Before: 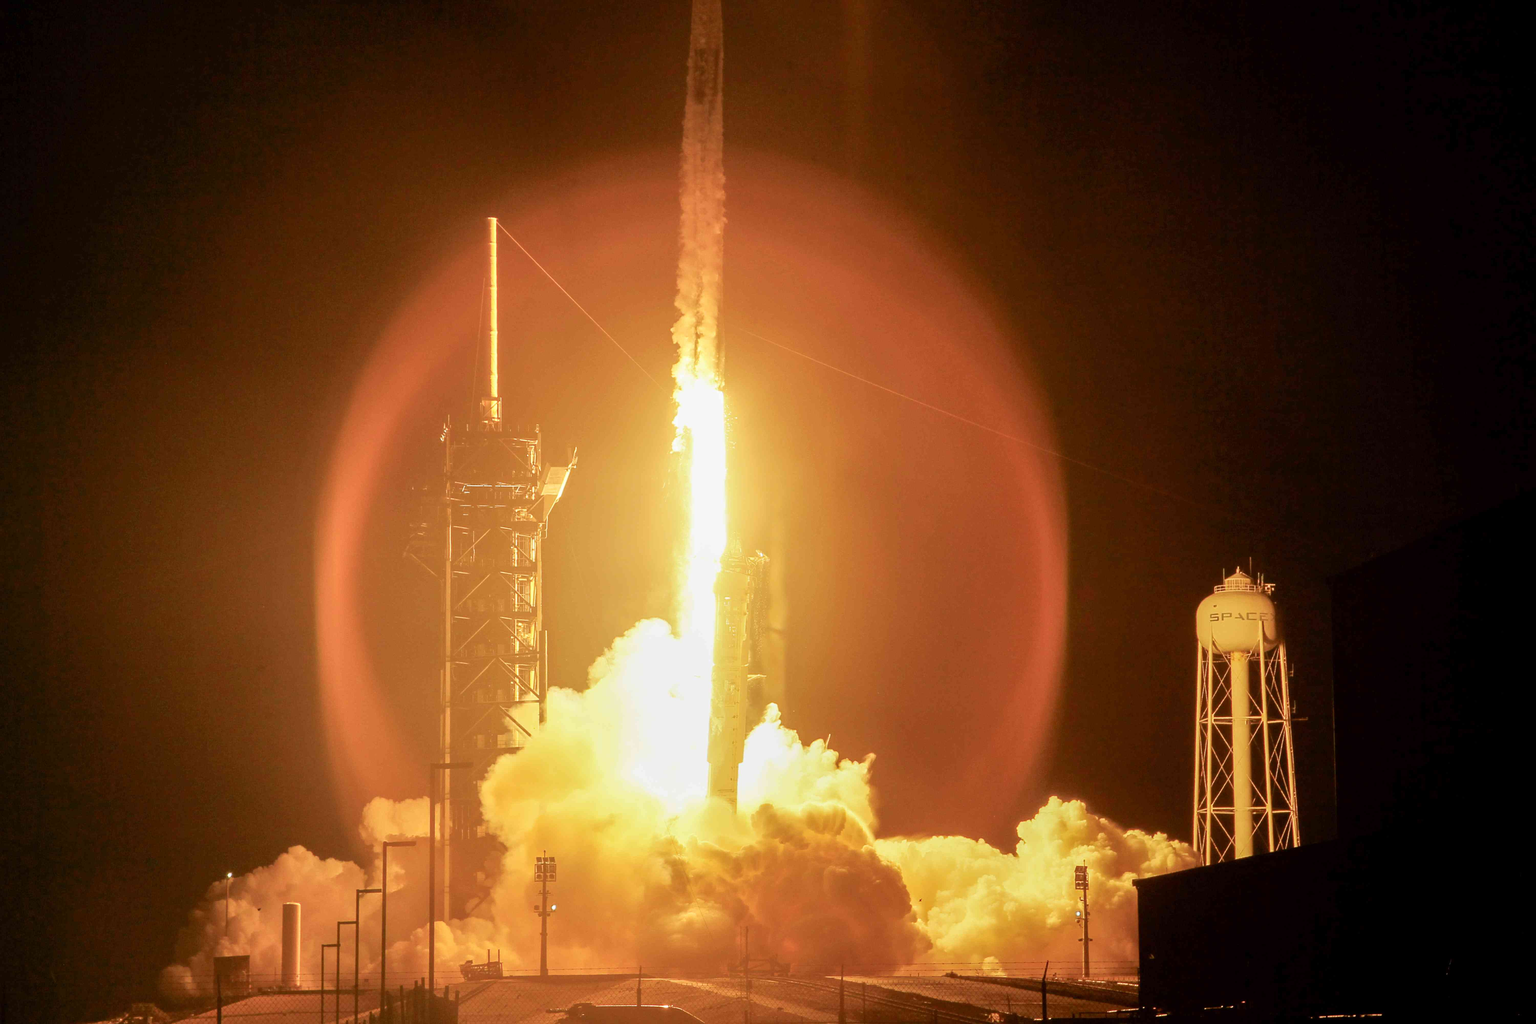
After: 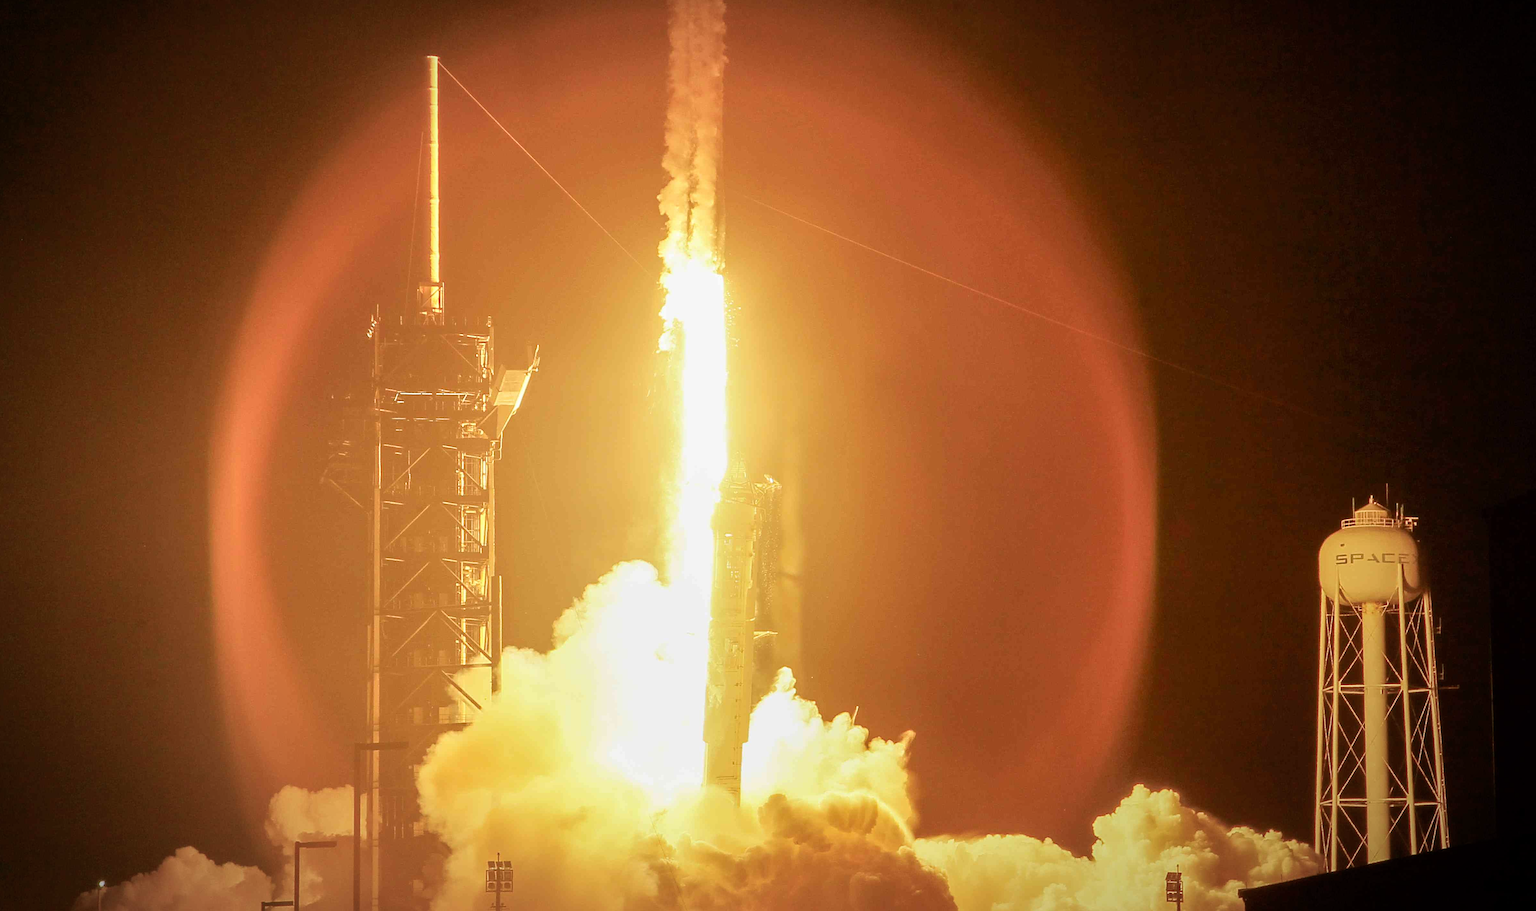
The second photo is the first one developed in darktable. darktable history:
sharpen: on, module defaults
vignetting: fall-off start 70.97%, brightness -0.584, saturation -0.118, width/height ratio 1.333
crop: left 9.712%, top 16.928%, right 10.845%, bottom 12.332%
